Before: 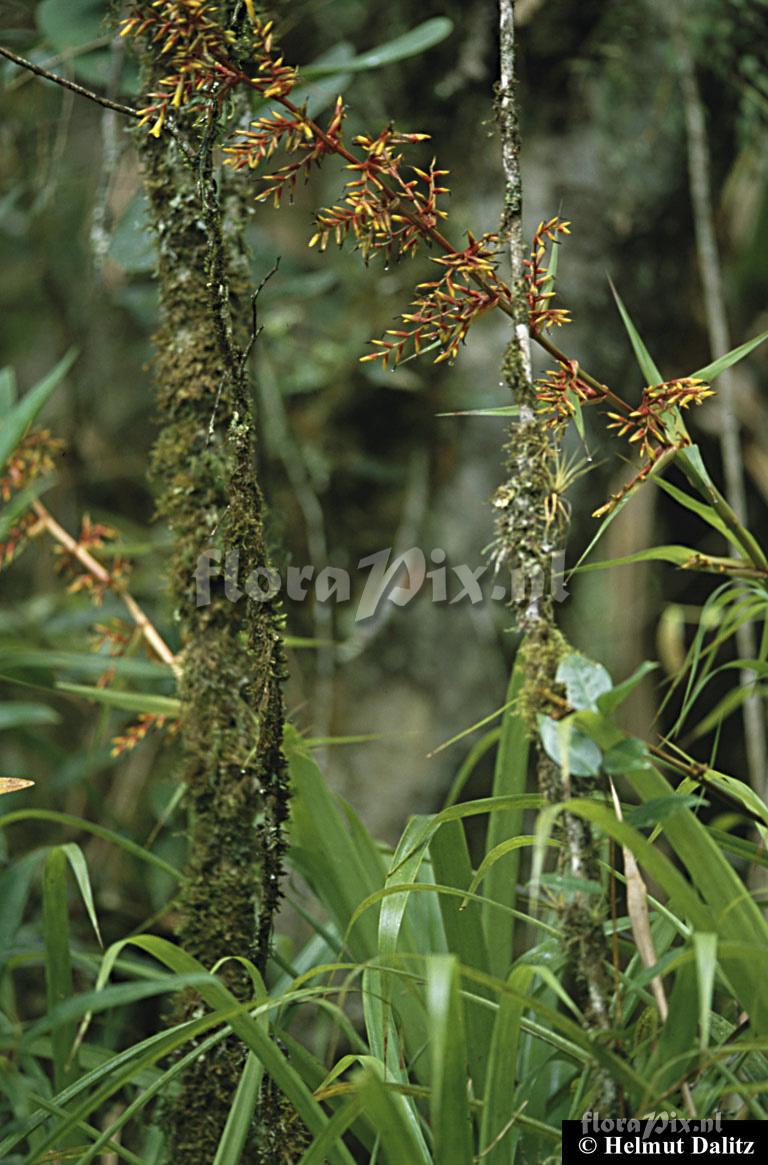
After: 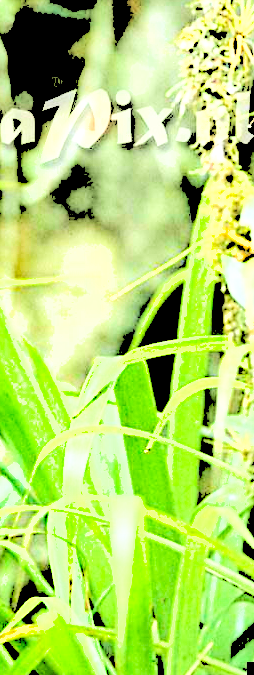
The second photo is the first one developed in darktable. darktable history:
crop: left 41.11%, top 39.349%, right 25.811%, bottom 2.652%
tone equalizer: mask exposure compensation -0.514 EV
shadows and highlights: shadows 40.04, highlights -54.7, low approximation 0.01, soften with gaussian
levels: levels [0.246, 0.256, 0.506]
